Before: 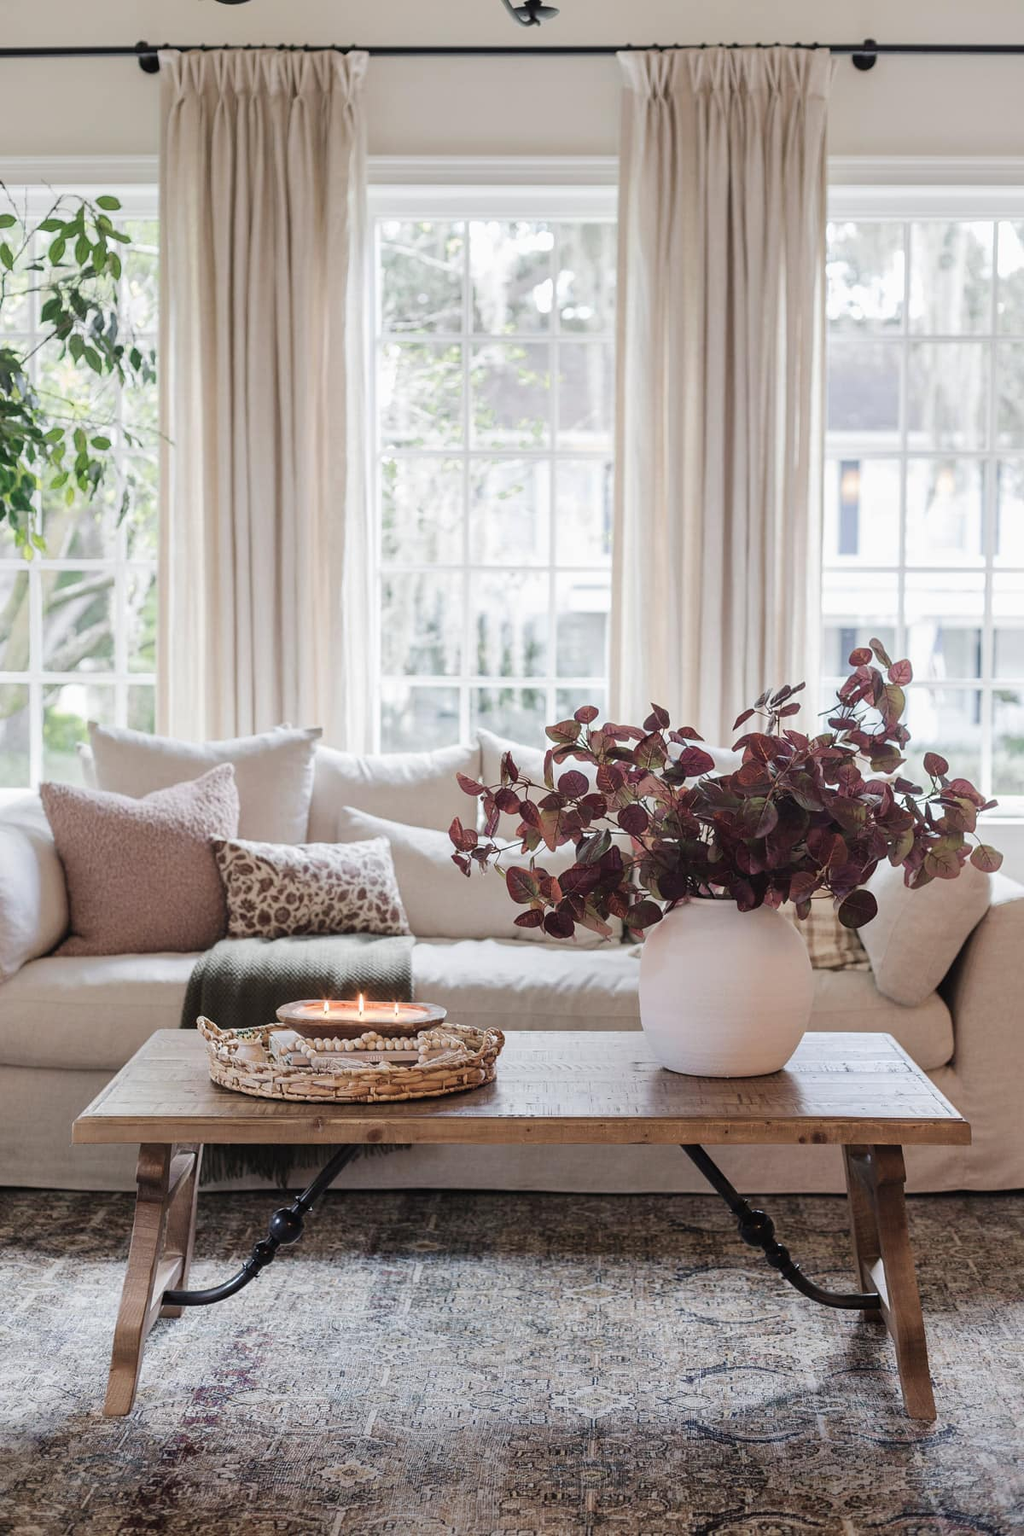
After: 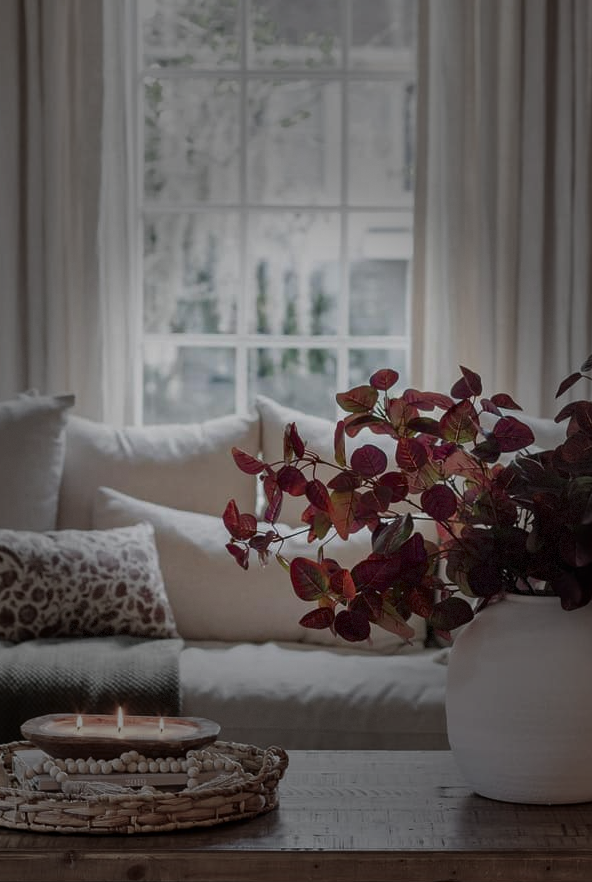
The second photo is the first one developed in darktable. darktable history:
vignetting: fall-off start 31.76%, fall-off radius 34.77%, dithering 8-bit output
tone equalizer: -8 EV -0.002 EV, -7 EV 0.005 EV, -6 EV -0.038 EV, -5 EV 0.01 EV, -4 EV -0.008 EV, -3 EV 0.021 EV, -2 EV -0.054 EV, -1 EV -0.306 EV, +0 EV -0.594 EV
crop: left 25.262%, top 25.489%, right 25.403%, bottom 25.464%
contrast brightness saturation: brightness -0.252, saturation 0.195
